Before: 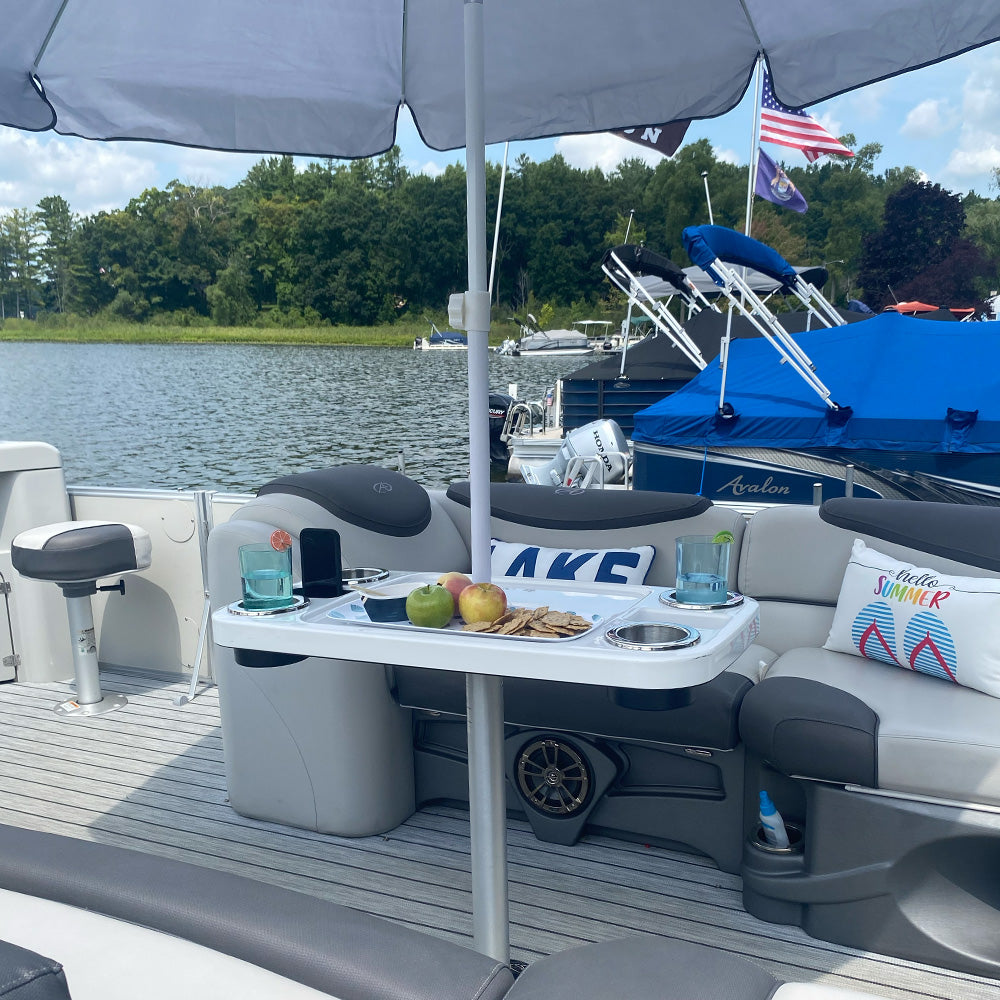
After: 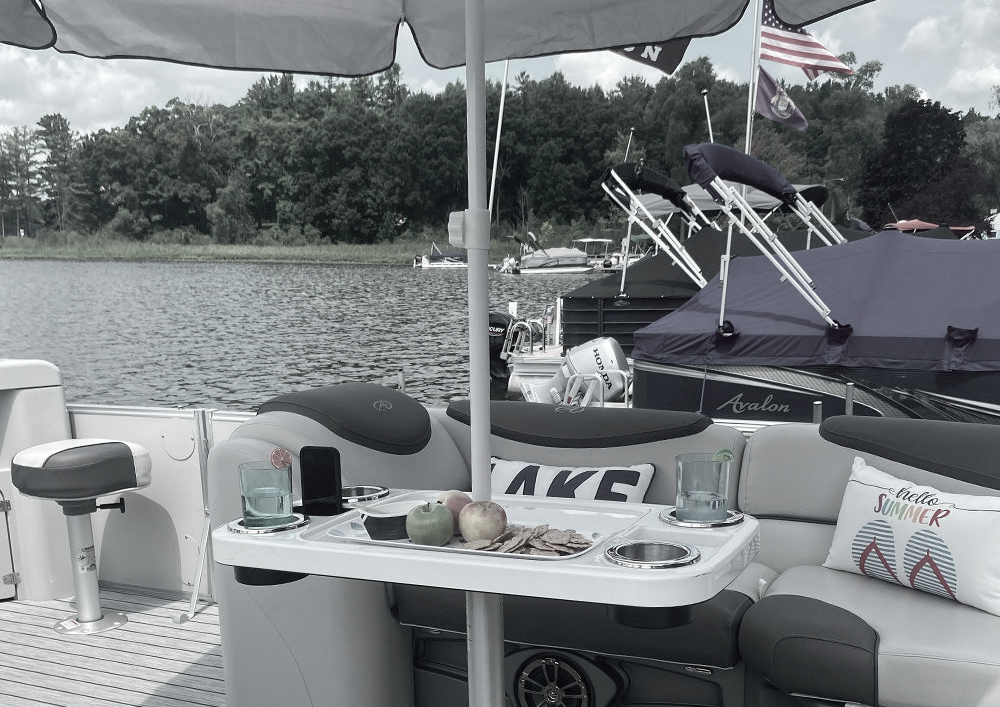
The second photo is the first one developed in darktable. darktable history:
crop and rotate: top 8.293%, bottom 20.996%
color contrast: green-magenta contrast 0.3, blue-yellow contrast 0.15
